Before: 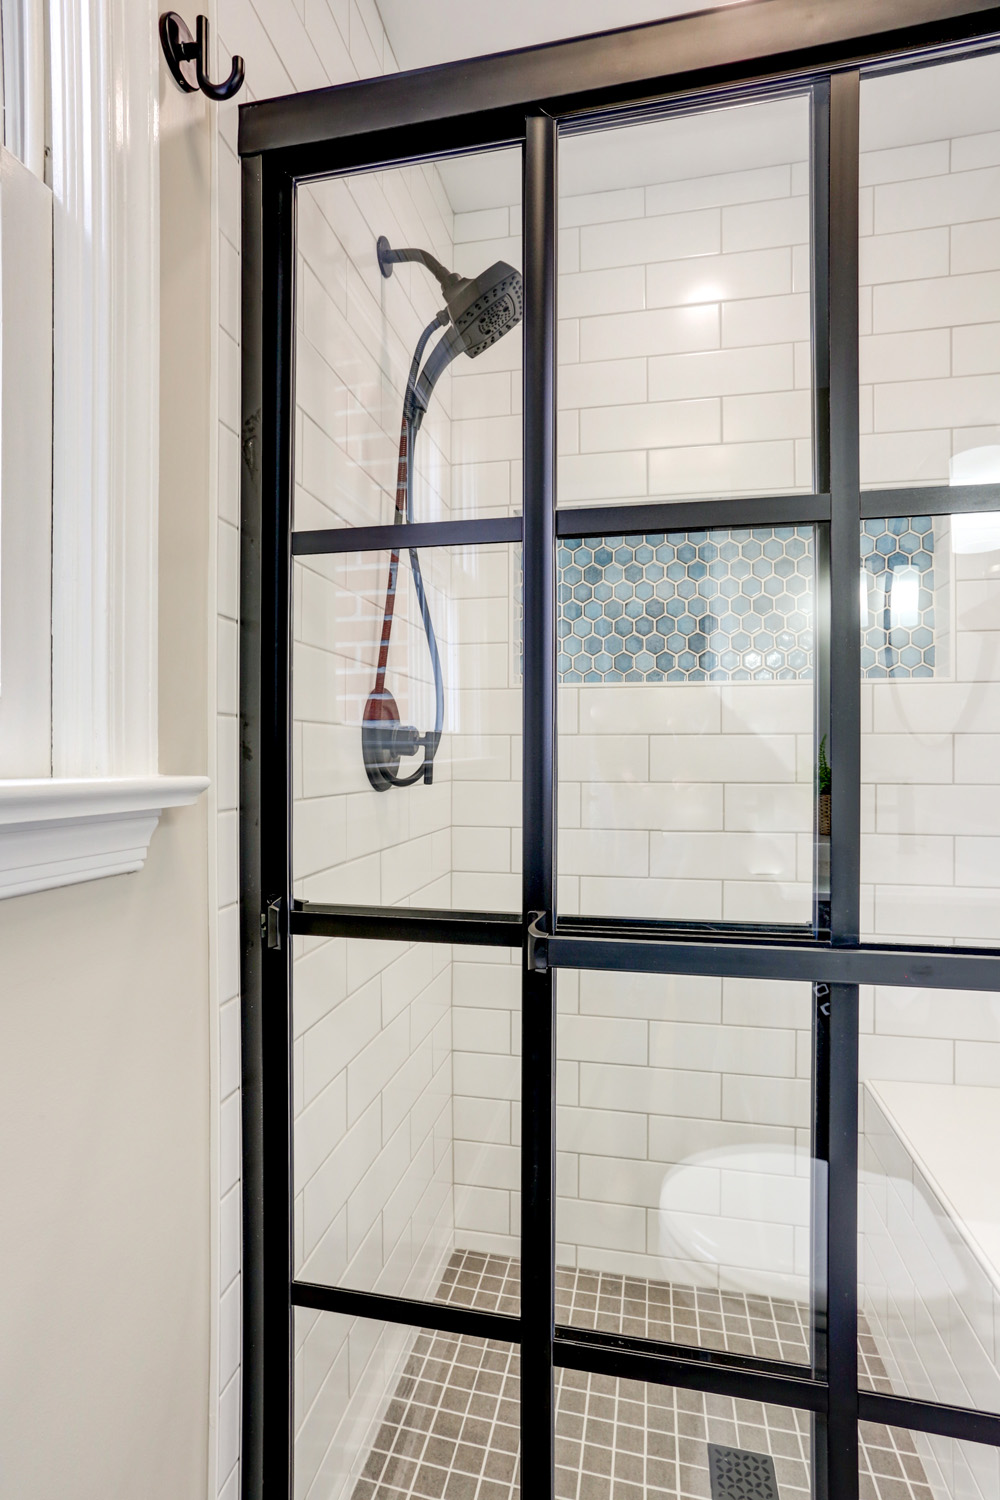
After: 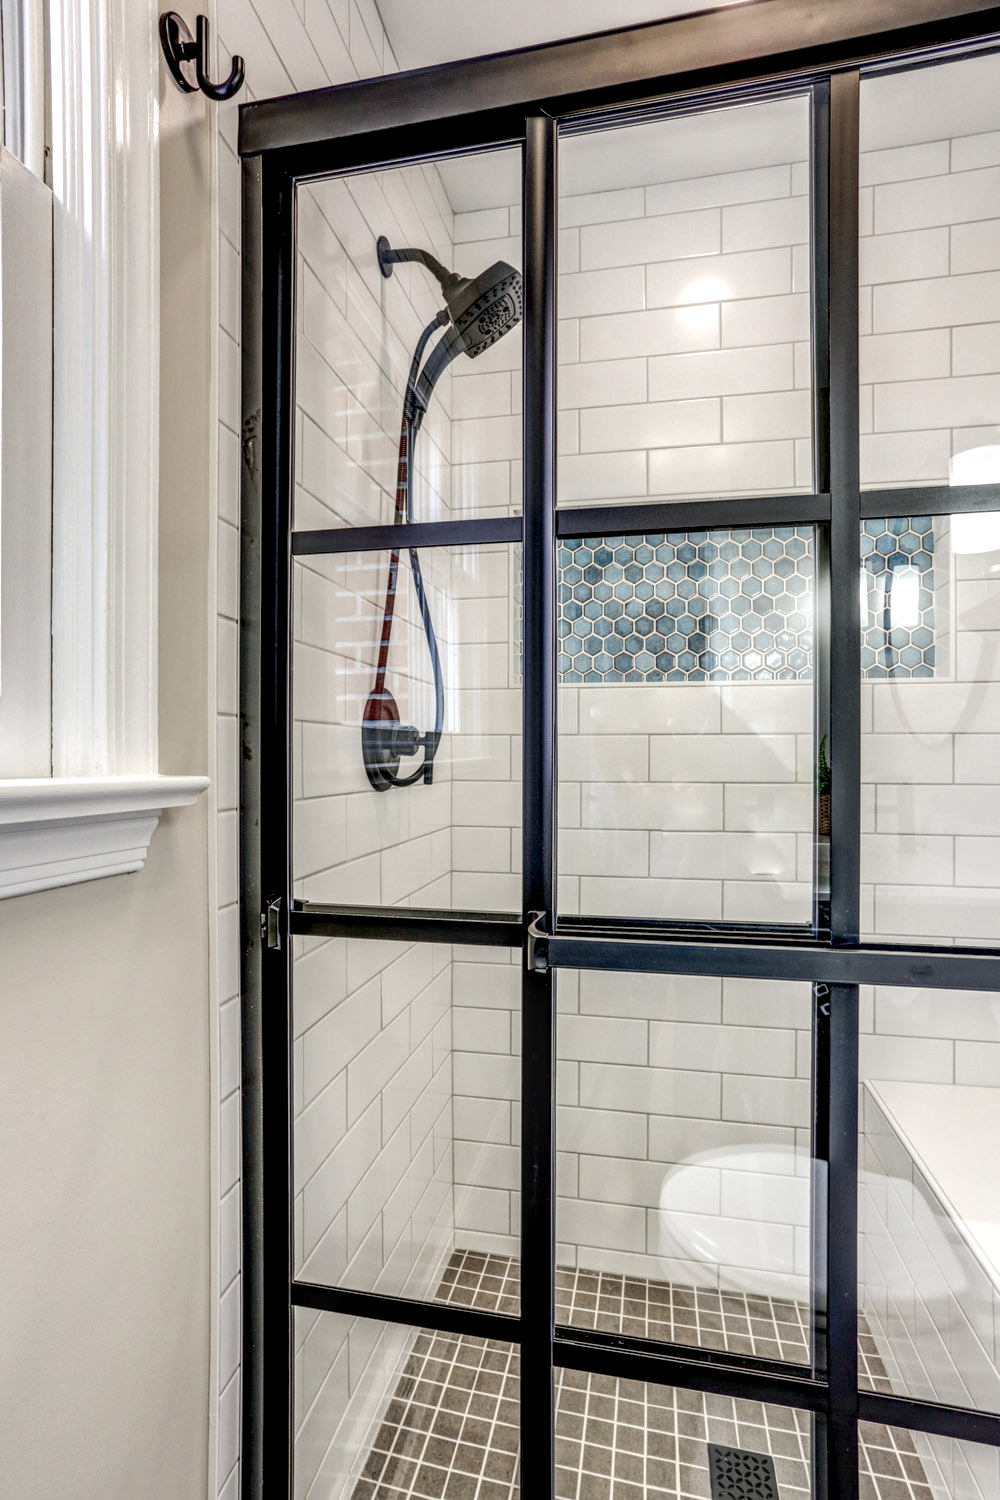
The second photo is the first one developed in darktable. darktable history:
local contrast: highlights 4%, shadows 3%, detail 181%
tone equalizer: edges refinement/feathering 500, mask exposure compensation -1.57 EV, preserve details no
